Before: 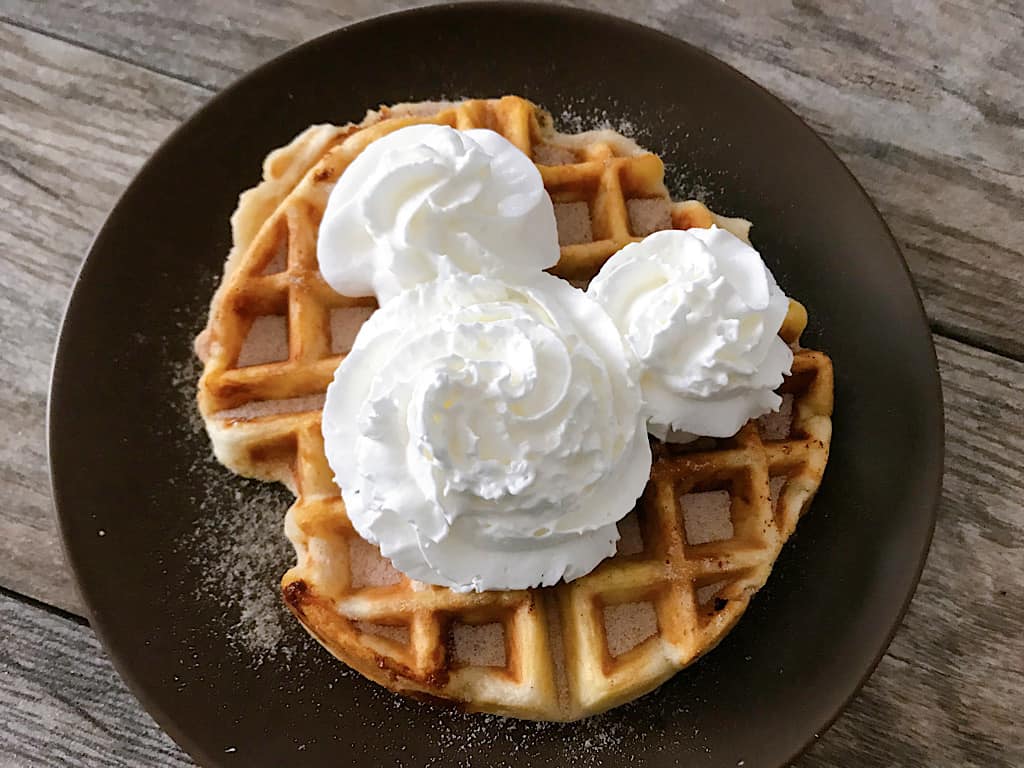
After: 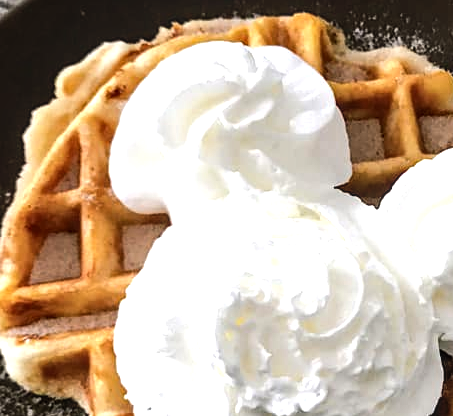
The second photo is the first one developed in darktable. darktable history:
tone equalizer: -8 EV -0.784 EV, -7 EV -0.699 EV, -6 EV -0.58 EV, -5 EV -0.4 EV, -3 EV 0.382 EV, -2 EV 0.6 EV, -1 EV 0.68 EV, +0 EV 0.733 EV, edges refinement/feathering 500, mask exposure compensation -1.57 EV, preserve details no
crop: left 20.314%, top 10.888%, right 35.389%, bottom 34.839%
local contrast: on, module defaults
